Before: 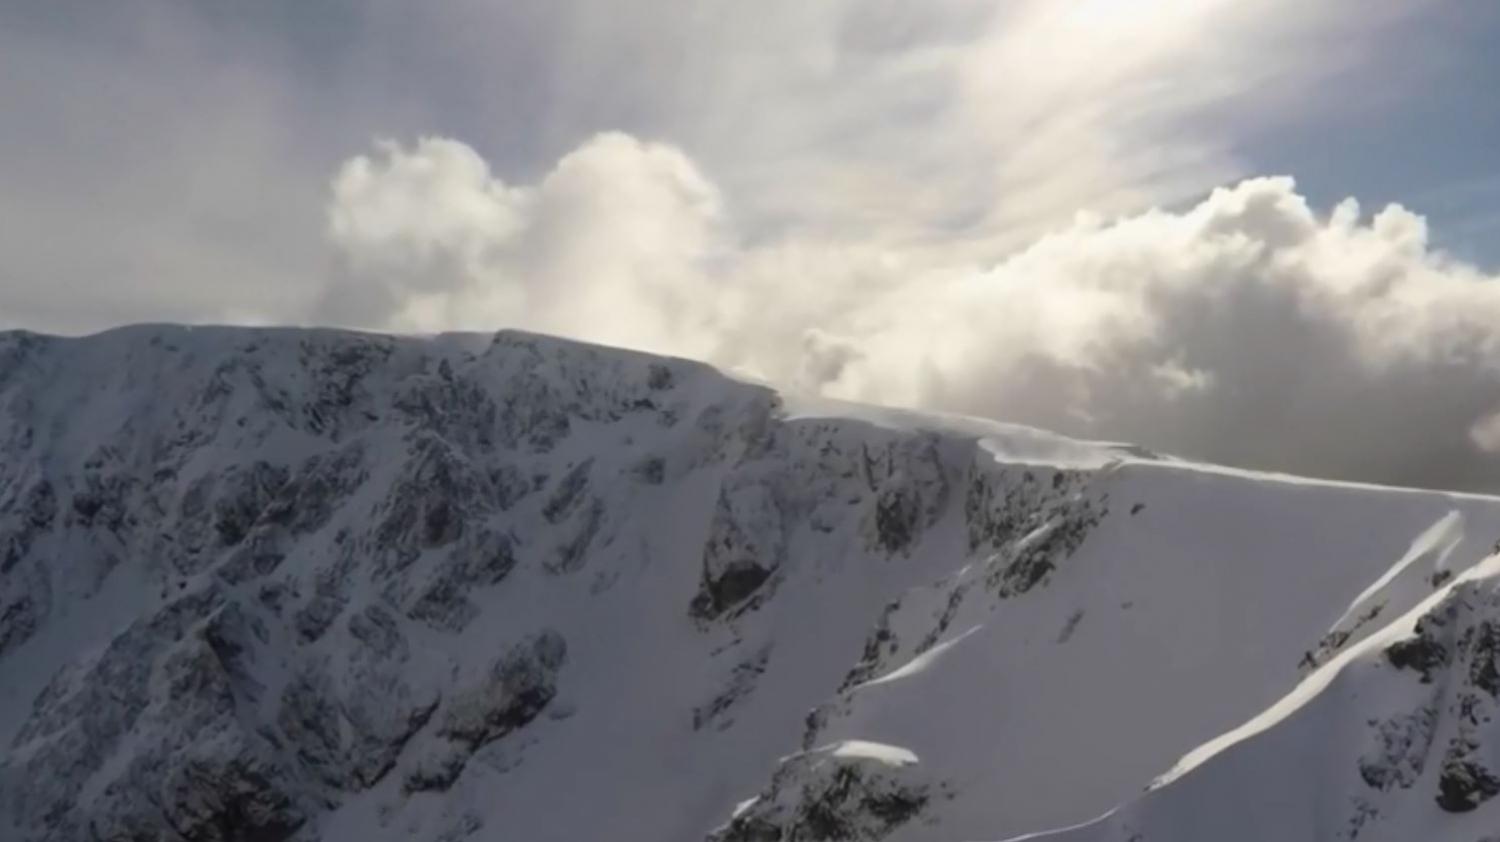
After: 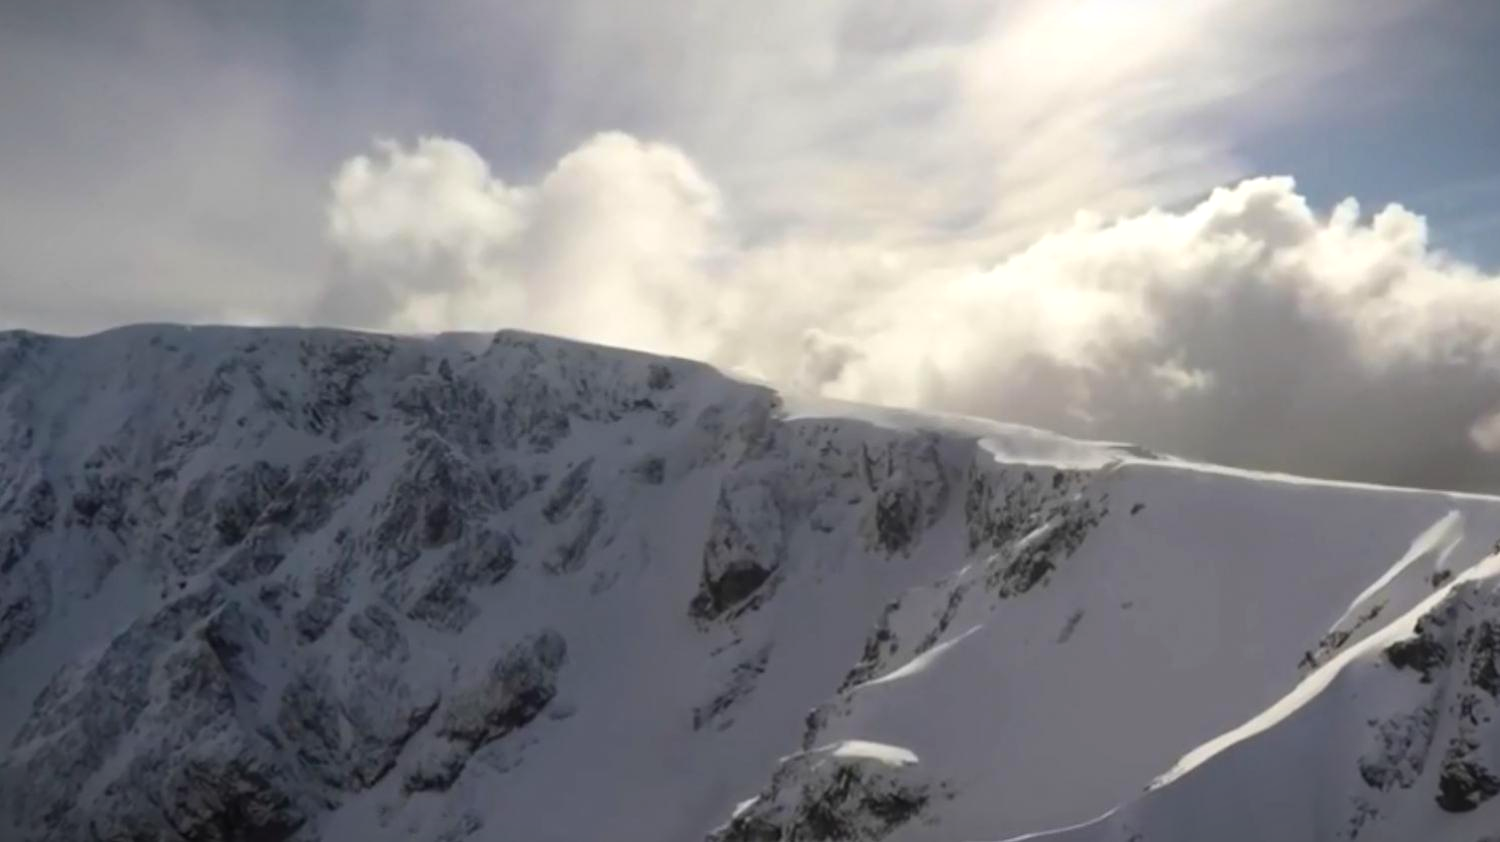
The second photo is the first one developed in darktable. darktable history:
color balance rgb: highlights gain › luminance 15.027%, perceptual saturation grading › global saturation 15.051%
vignetting: fall-off start 100.3%, fall-off radius 64.95%, automatic ratio true
